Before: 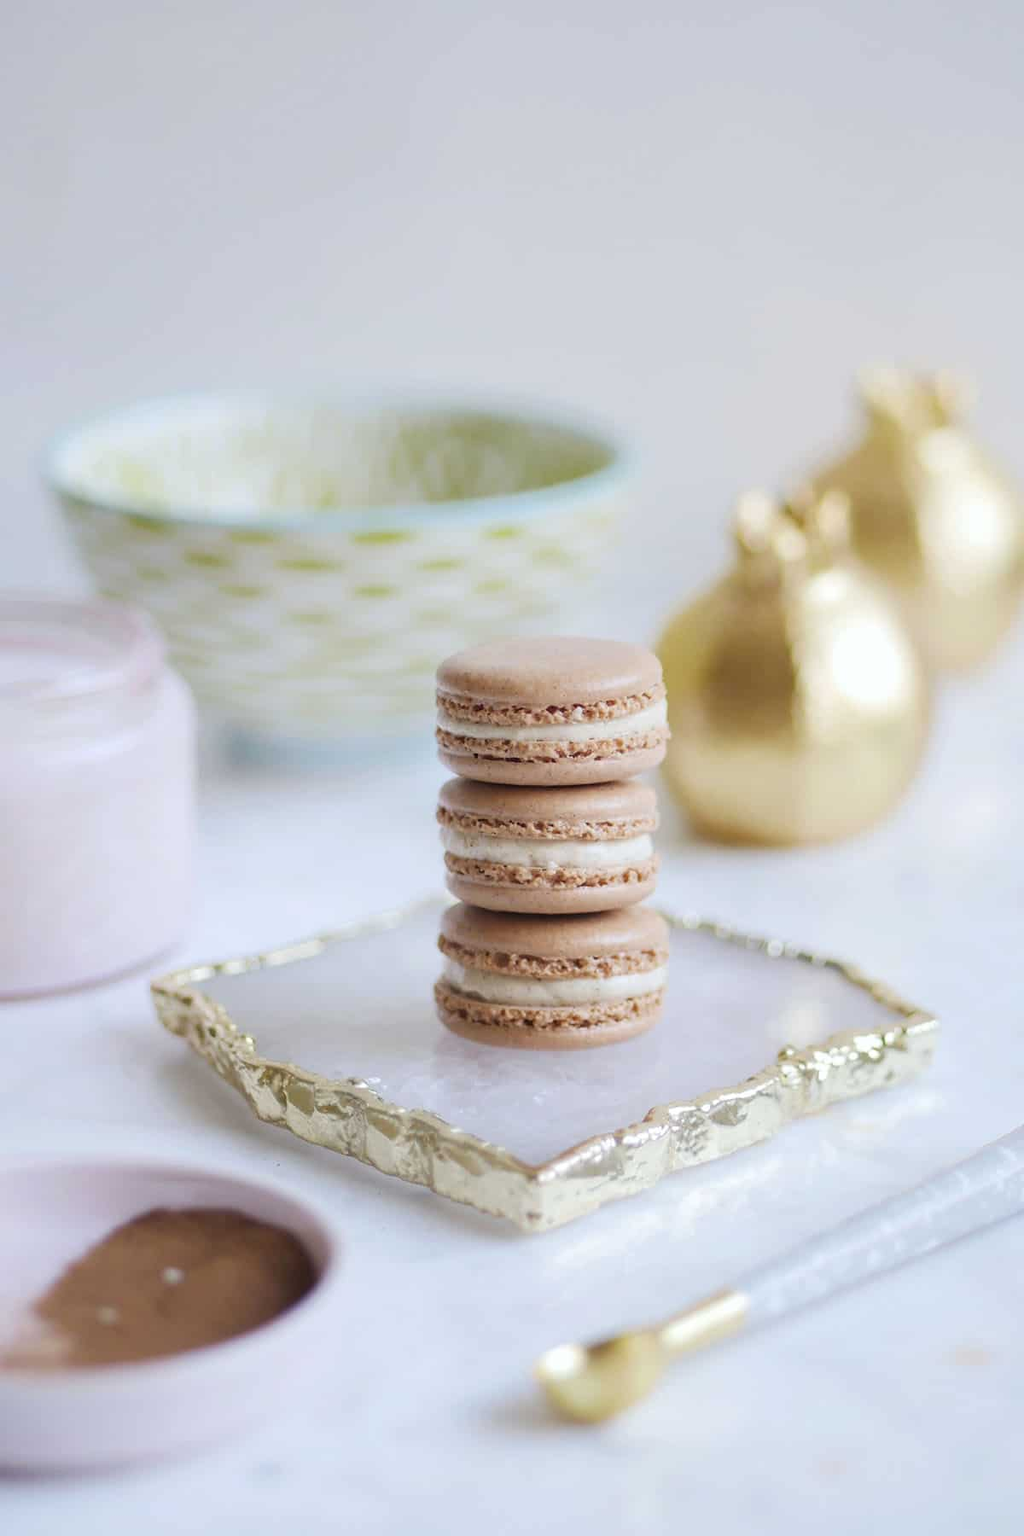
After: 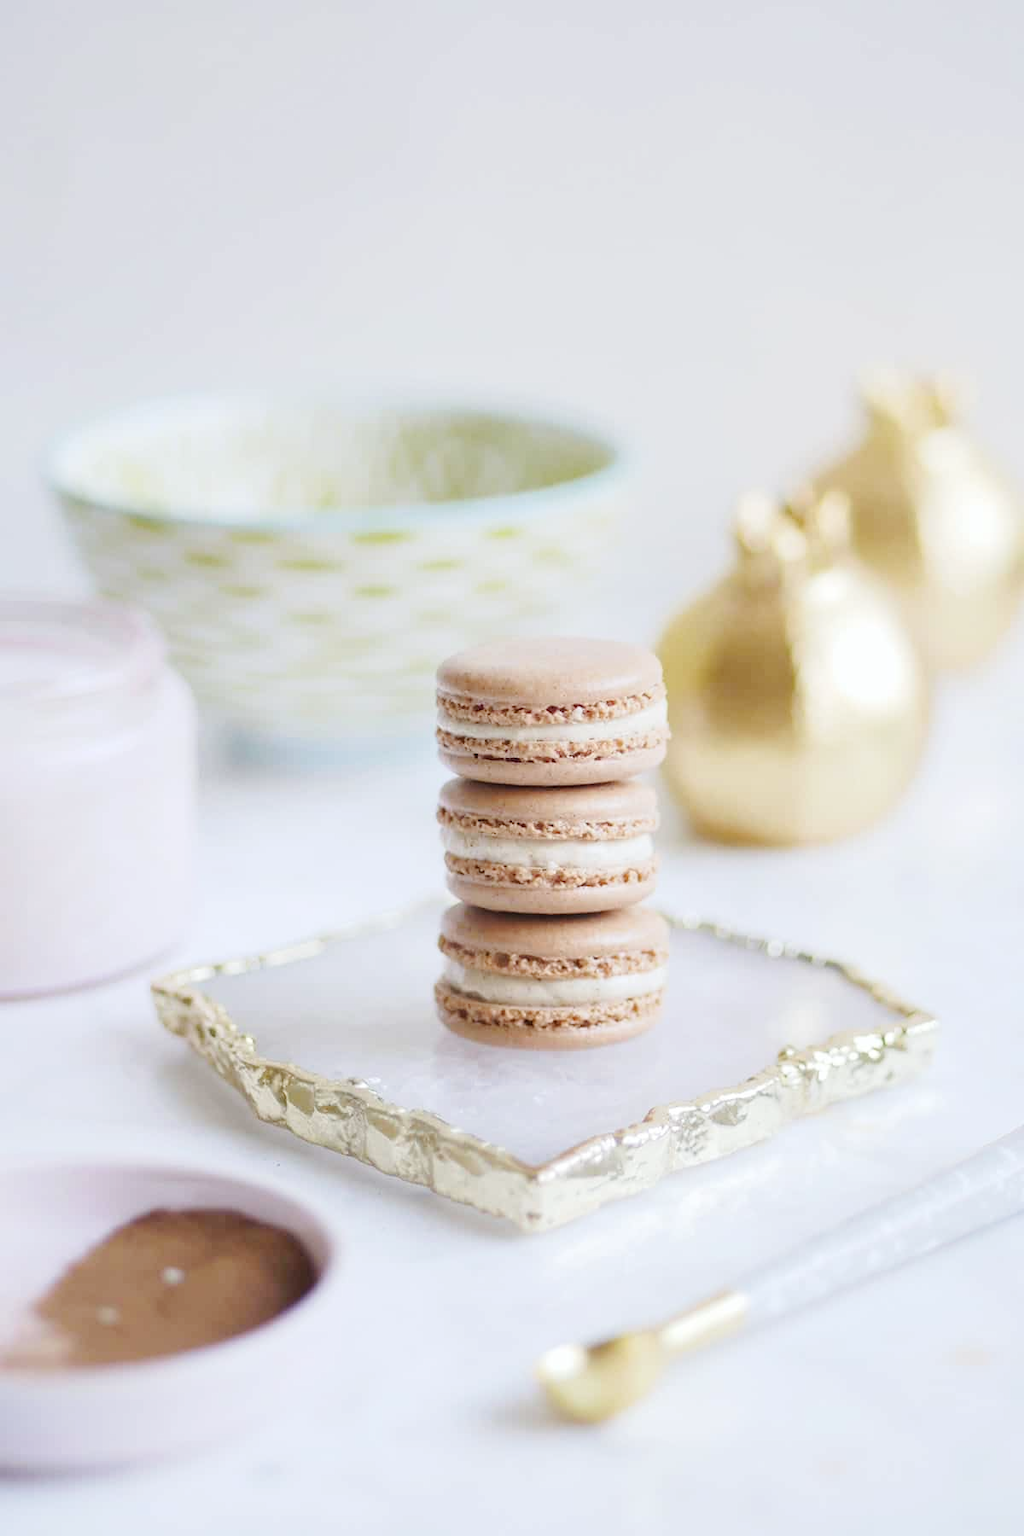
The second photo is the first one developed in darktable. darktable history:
tone curve: curves: ch0 [(0, 0) (0.003, 0.004) (0.011, 0.014) (0.025, 0.032) (0.044, 0.057) (0.069, 0.089) (0.1, 0.128) (0.136, 0.174) (0.177, 0.227) (0.224, 0.287) (0.277, 0.354) (0.335, 0.427) (0.399, 0.507) (0.468, 0.582) (0.543, 0.653) (0.623, 0.726) (0.709, 0.799) (0.801, 0.876) (0.898, 0.937) (1, 1)], preserve colors none
